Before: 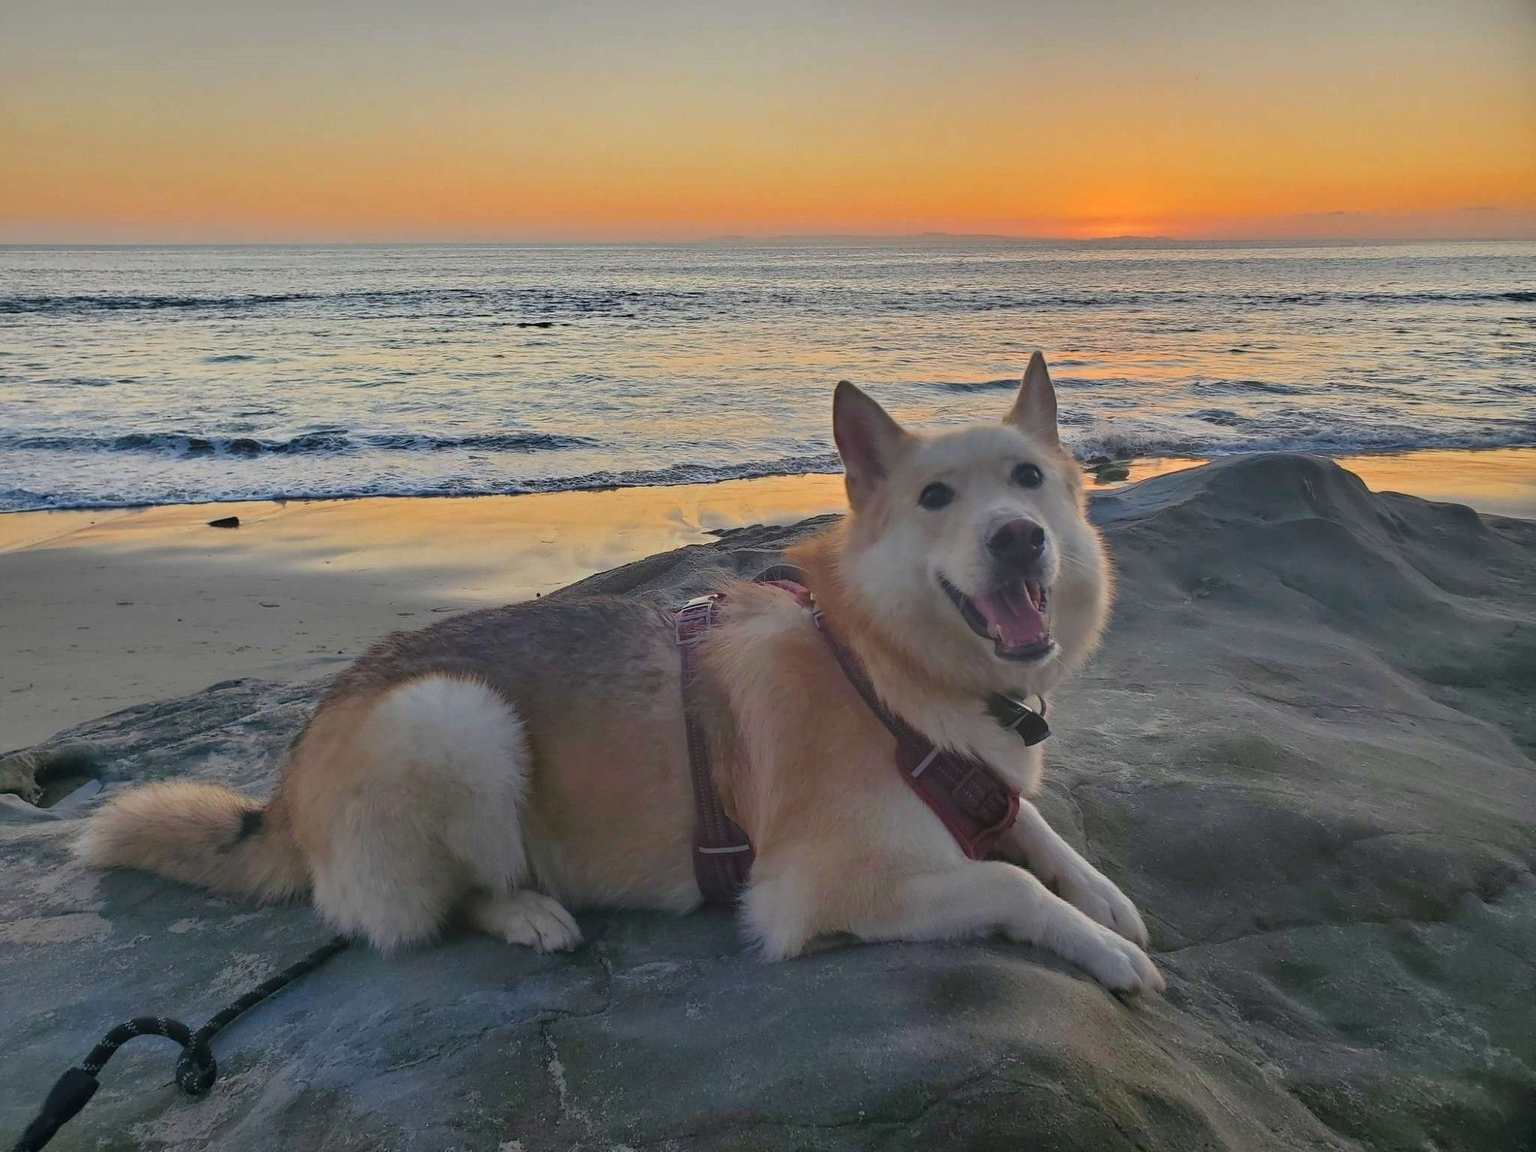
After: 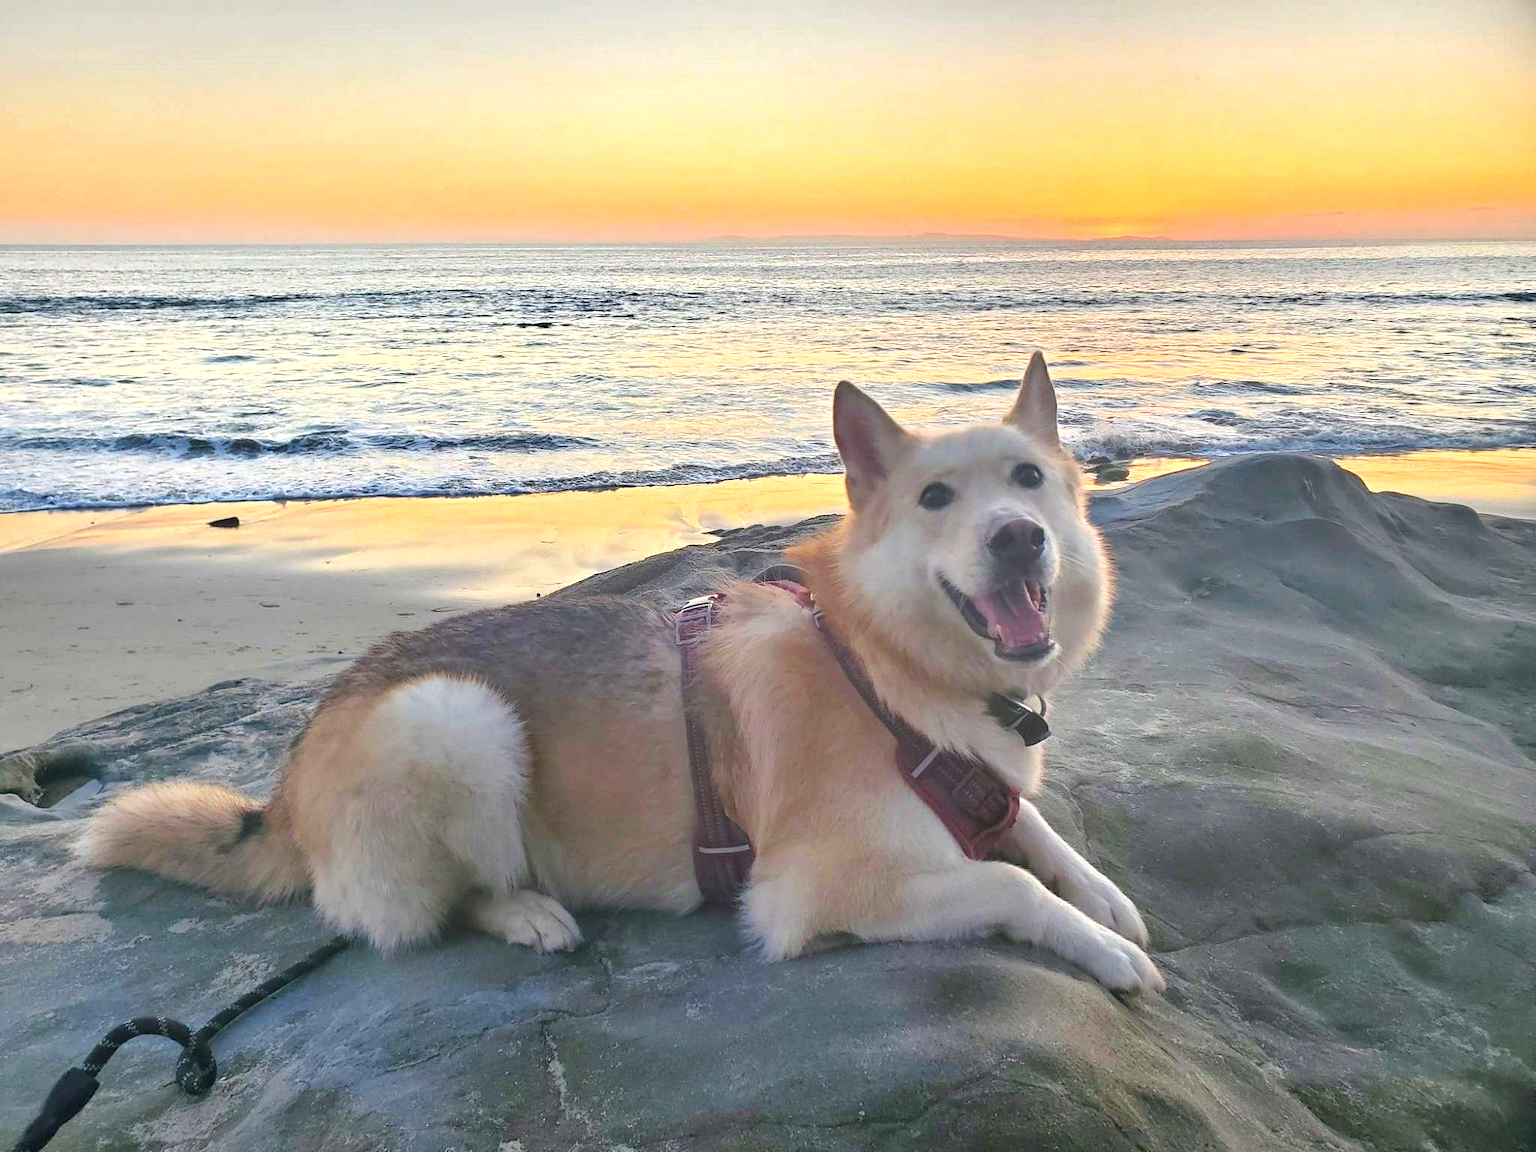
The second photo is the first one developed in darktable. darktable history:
exposure: black level correction 0, exposure 1.102 EV, compensate highlight preservation false
